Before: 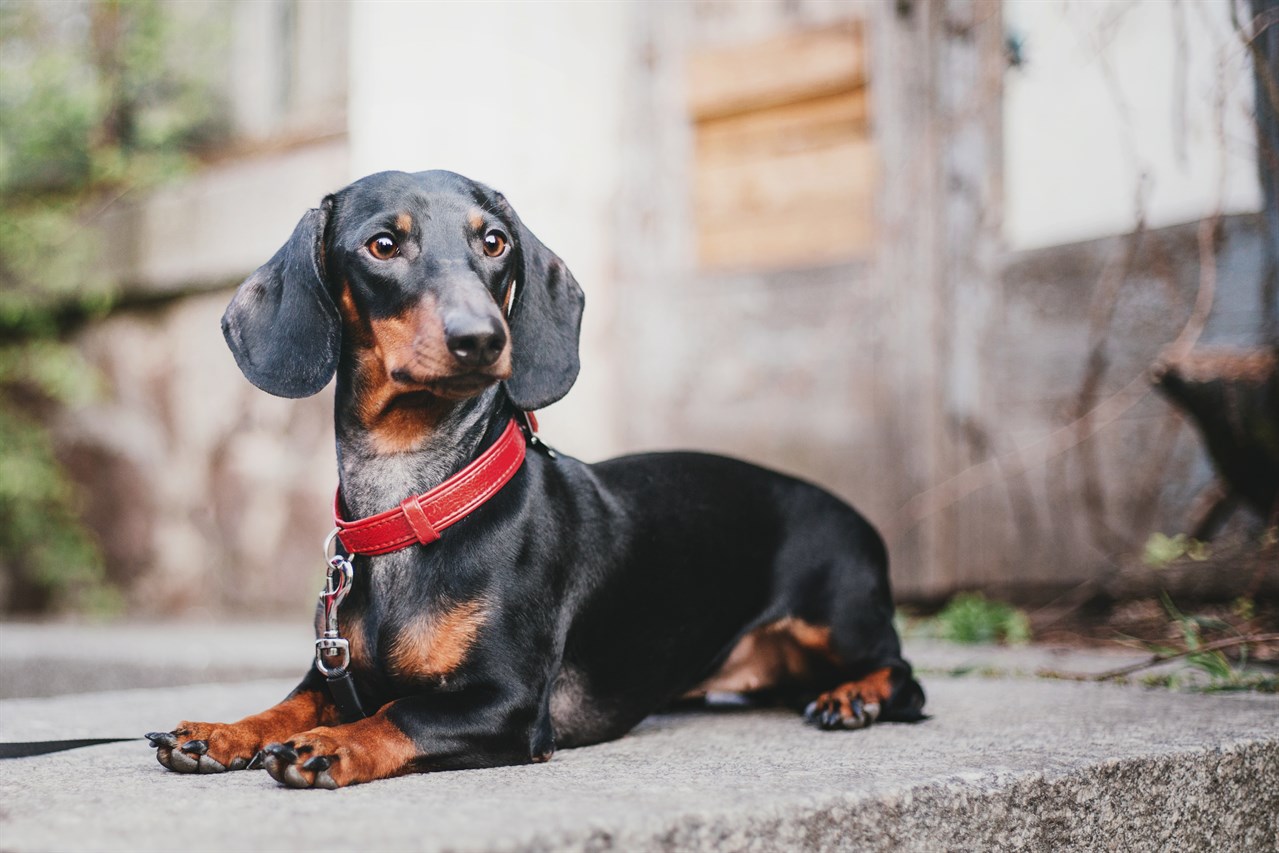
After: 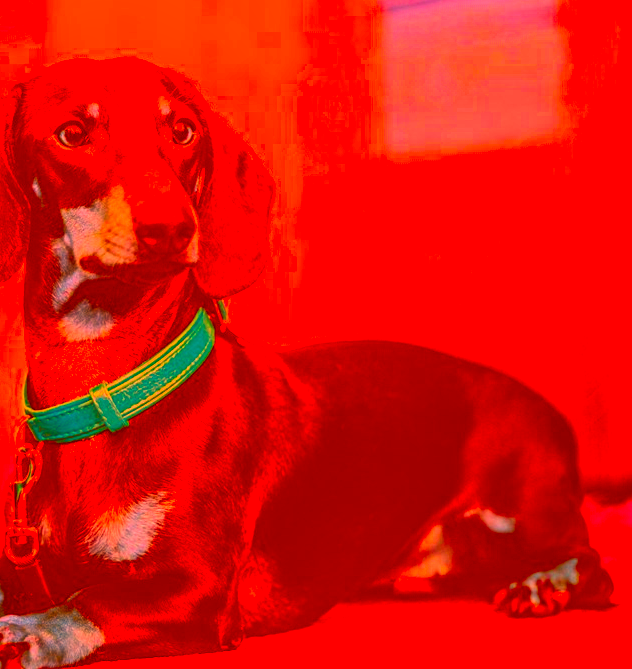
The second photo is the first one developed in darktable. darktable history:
local contrast: highlights 0%, shadows 0%, detail 133%
color correction: highlights a* -39.68, highlights b* -40, shadows a* -40, shadows b* -40, saturation -3
crop and rotate: angle 0.02°, left 24.353%, top 13.219%, right 26.156%, bottom 8.224%
